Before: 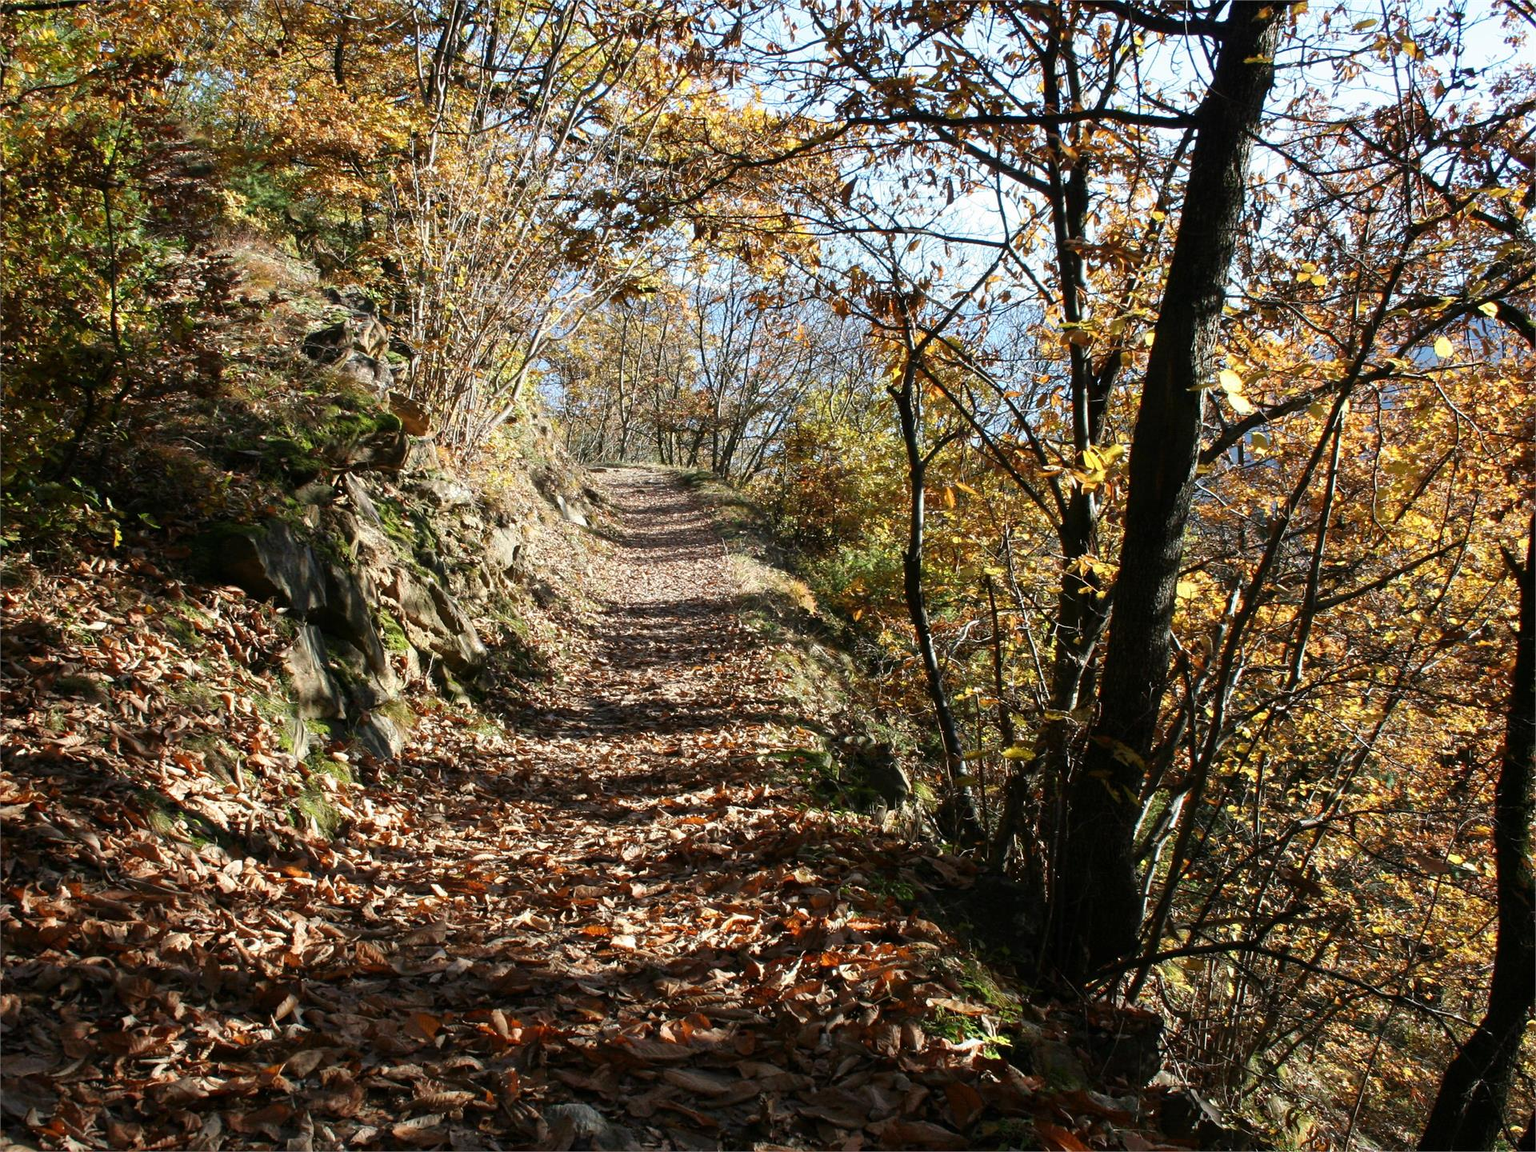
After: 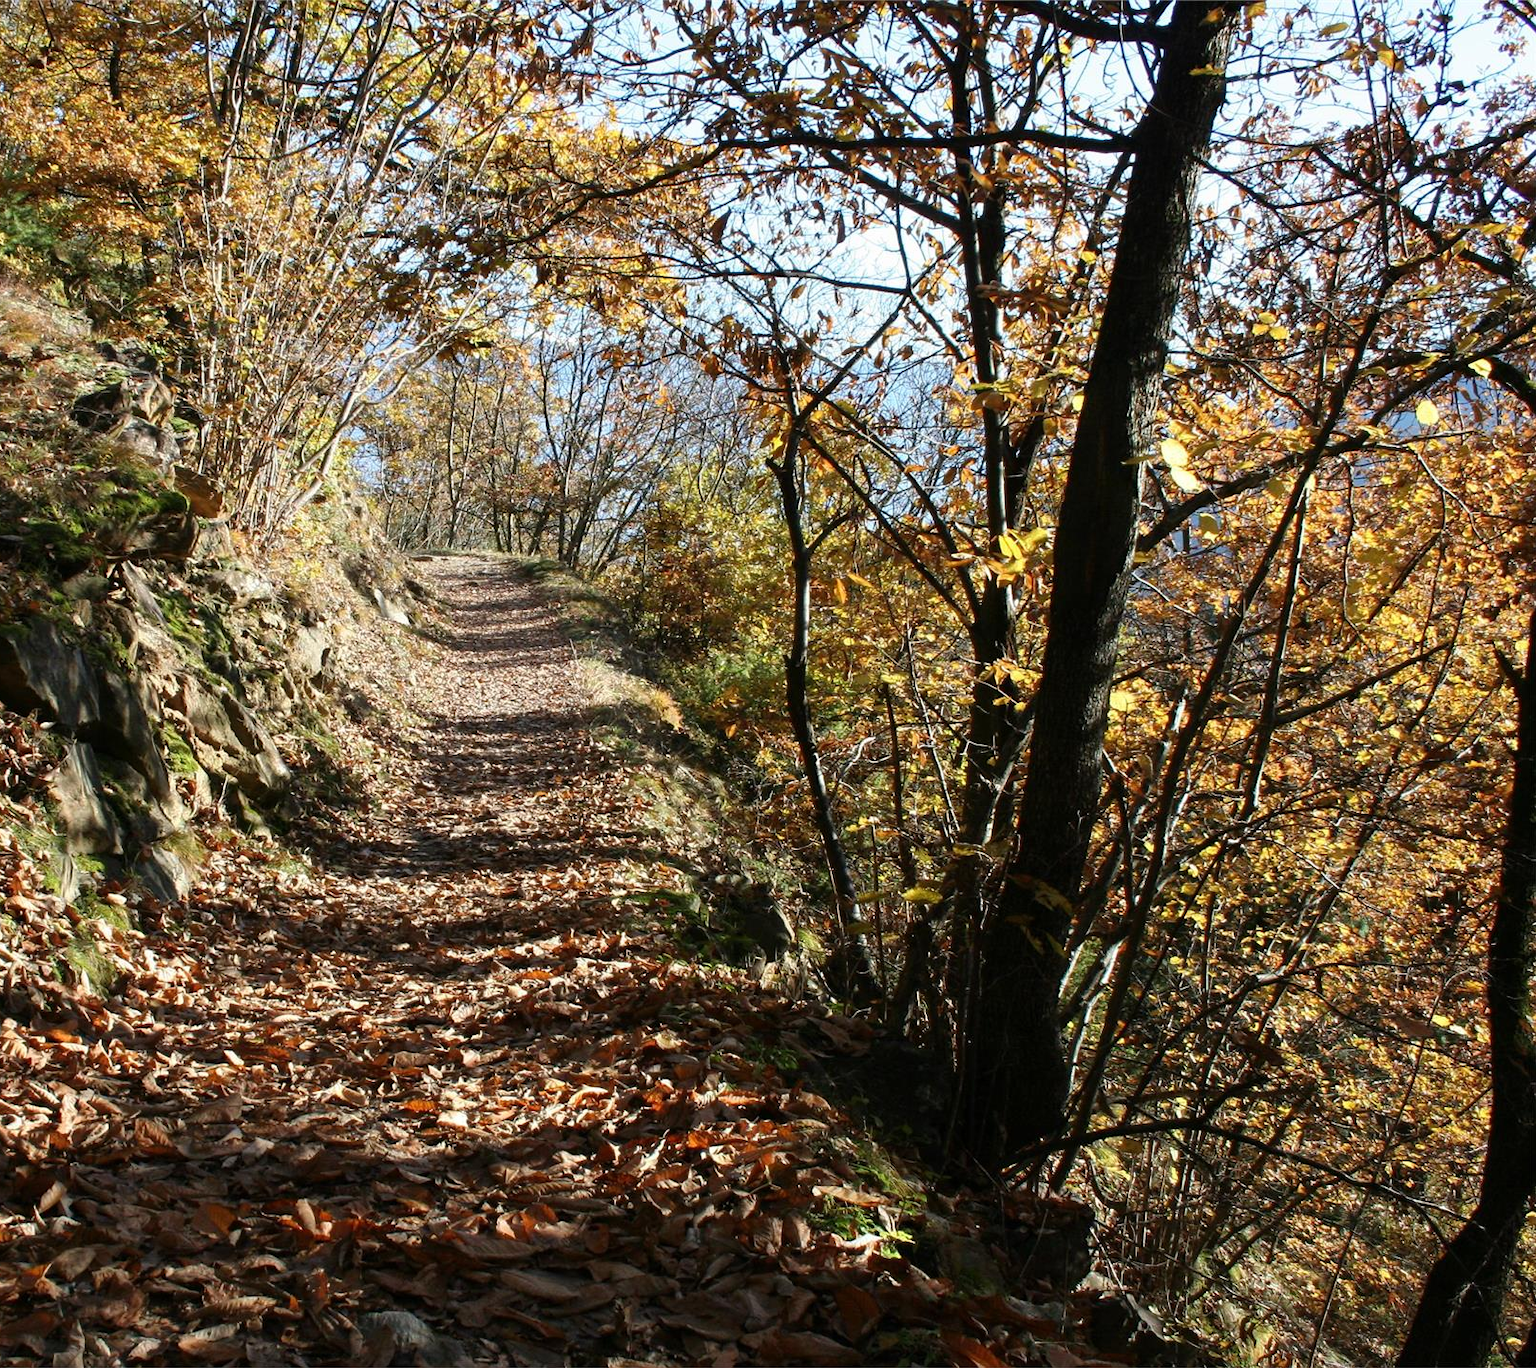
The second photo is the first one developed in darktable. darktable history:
crop: left 15.825%
